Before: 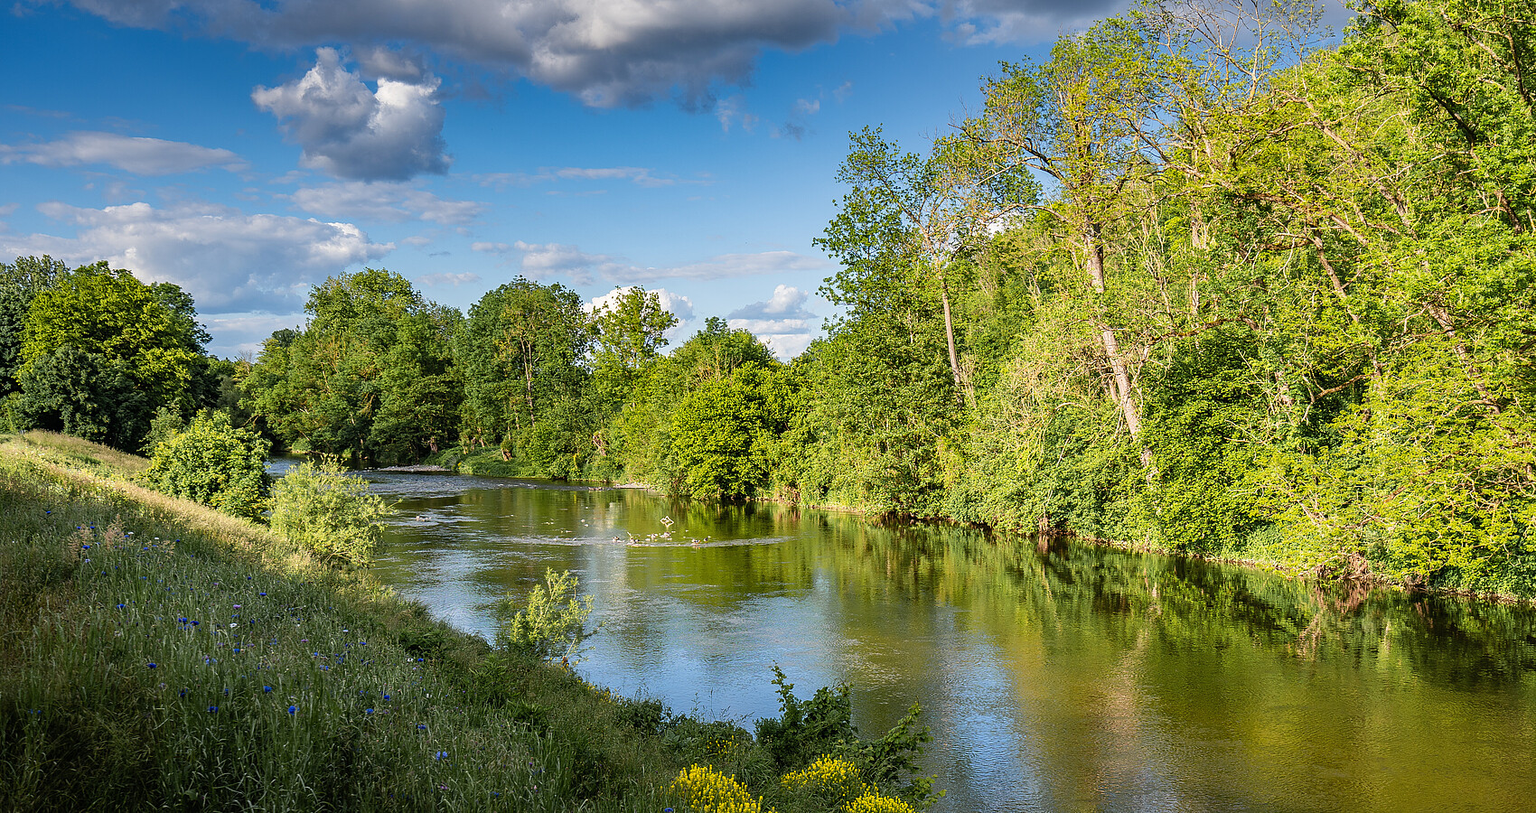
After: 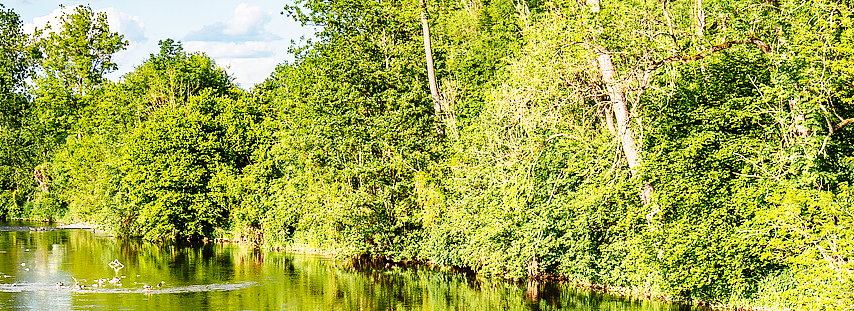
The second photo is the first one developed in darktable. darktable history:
base curve: curves: ch0 [(0, 0) (0.04, 0.03) (0.133, 0.232) (0.448, 0.748) (0.843, 0.968) (1, 1)], preserve colors none
crop: left 36.607%, top 34.735%, right 13.146%, bottom 30.611%
